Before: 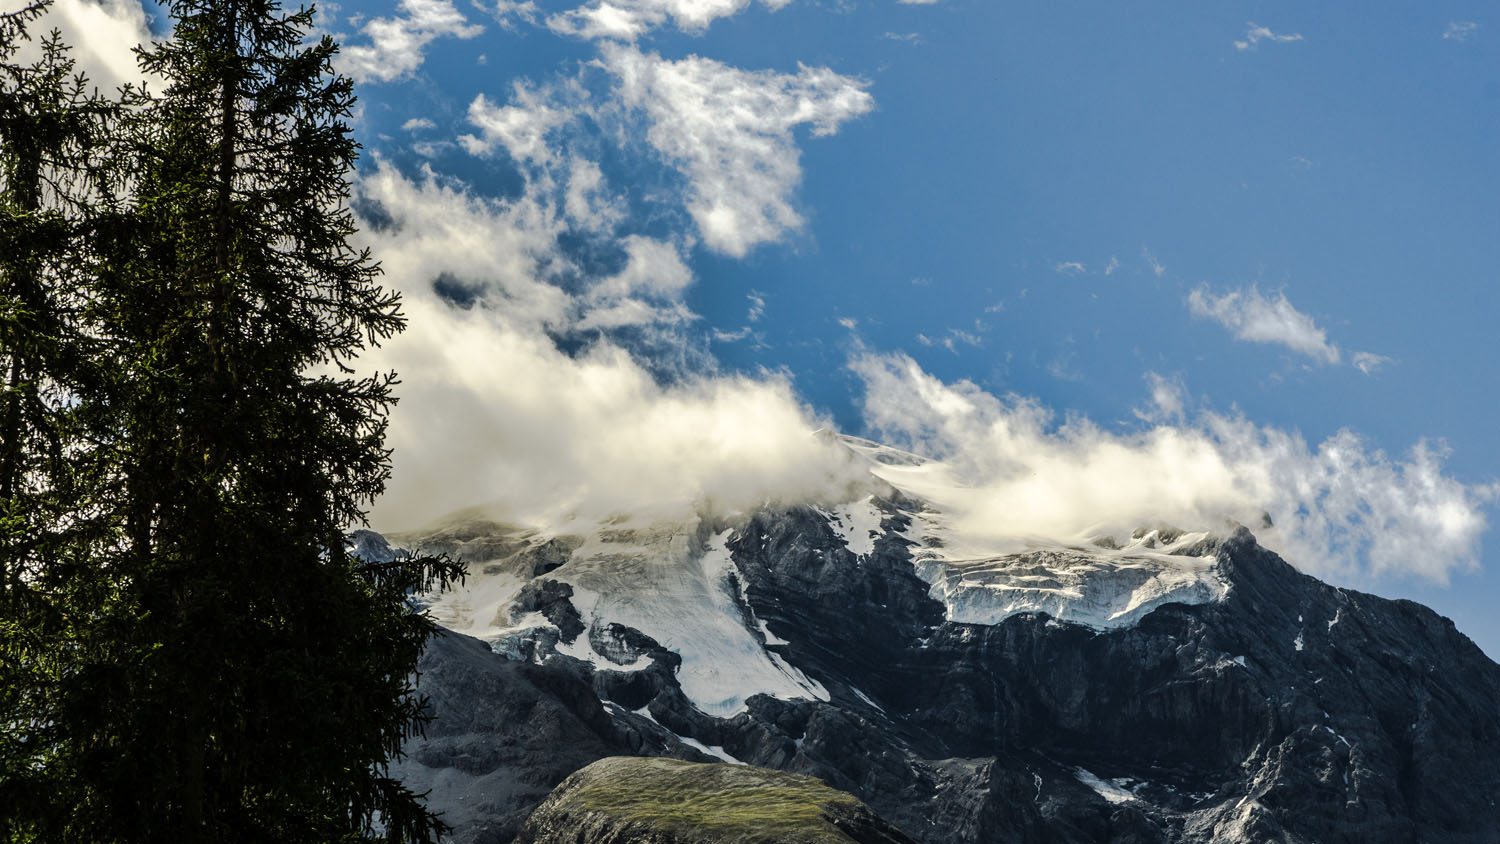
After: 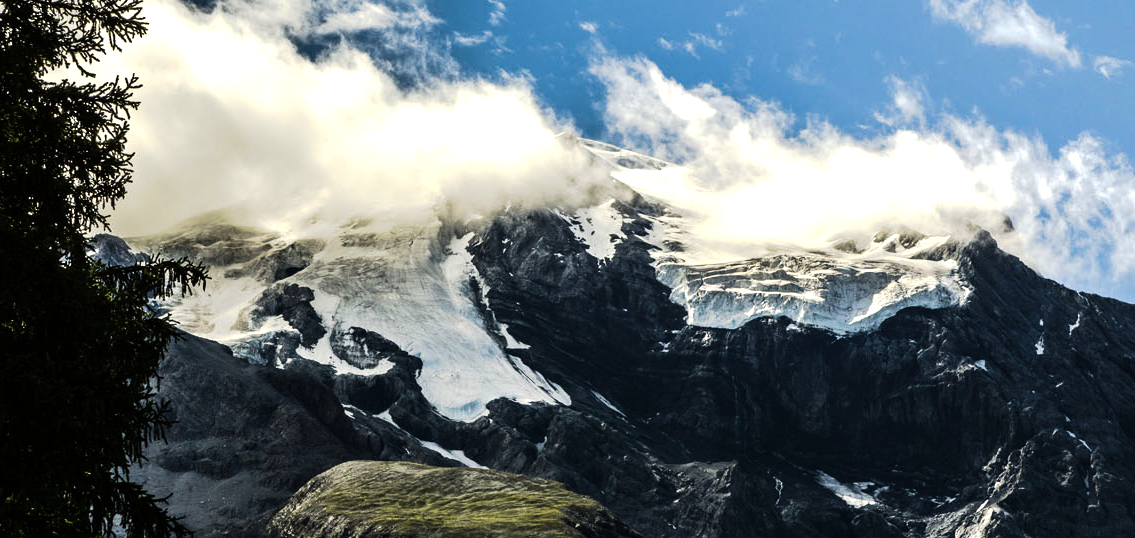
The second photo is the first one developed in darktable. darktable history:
crop and rotate: left 17.299%, top 35.115%, right 7.015%, bottom 1.024%
tone equalizer: -8 EV -0.75 EV, -7 EV -0.7 EV, -6 EV -0.6 EV, -5 EV -0.4 EV, -3 EV 0.4 EV, -2 EV 0.6 EV, -1 EV 0.7 EV, +0 EV 0.75 EV, edges refinement/feathering 500, mask exposure compensation -1.57 EV, preserve details no
color balance: output saturation 110%
